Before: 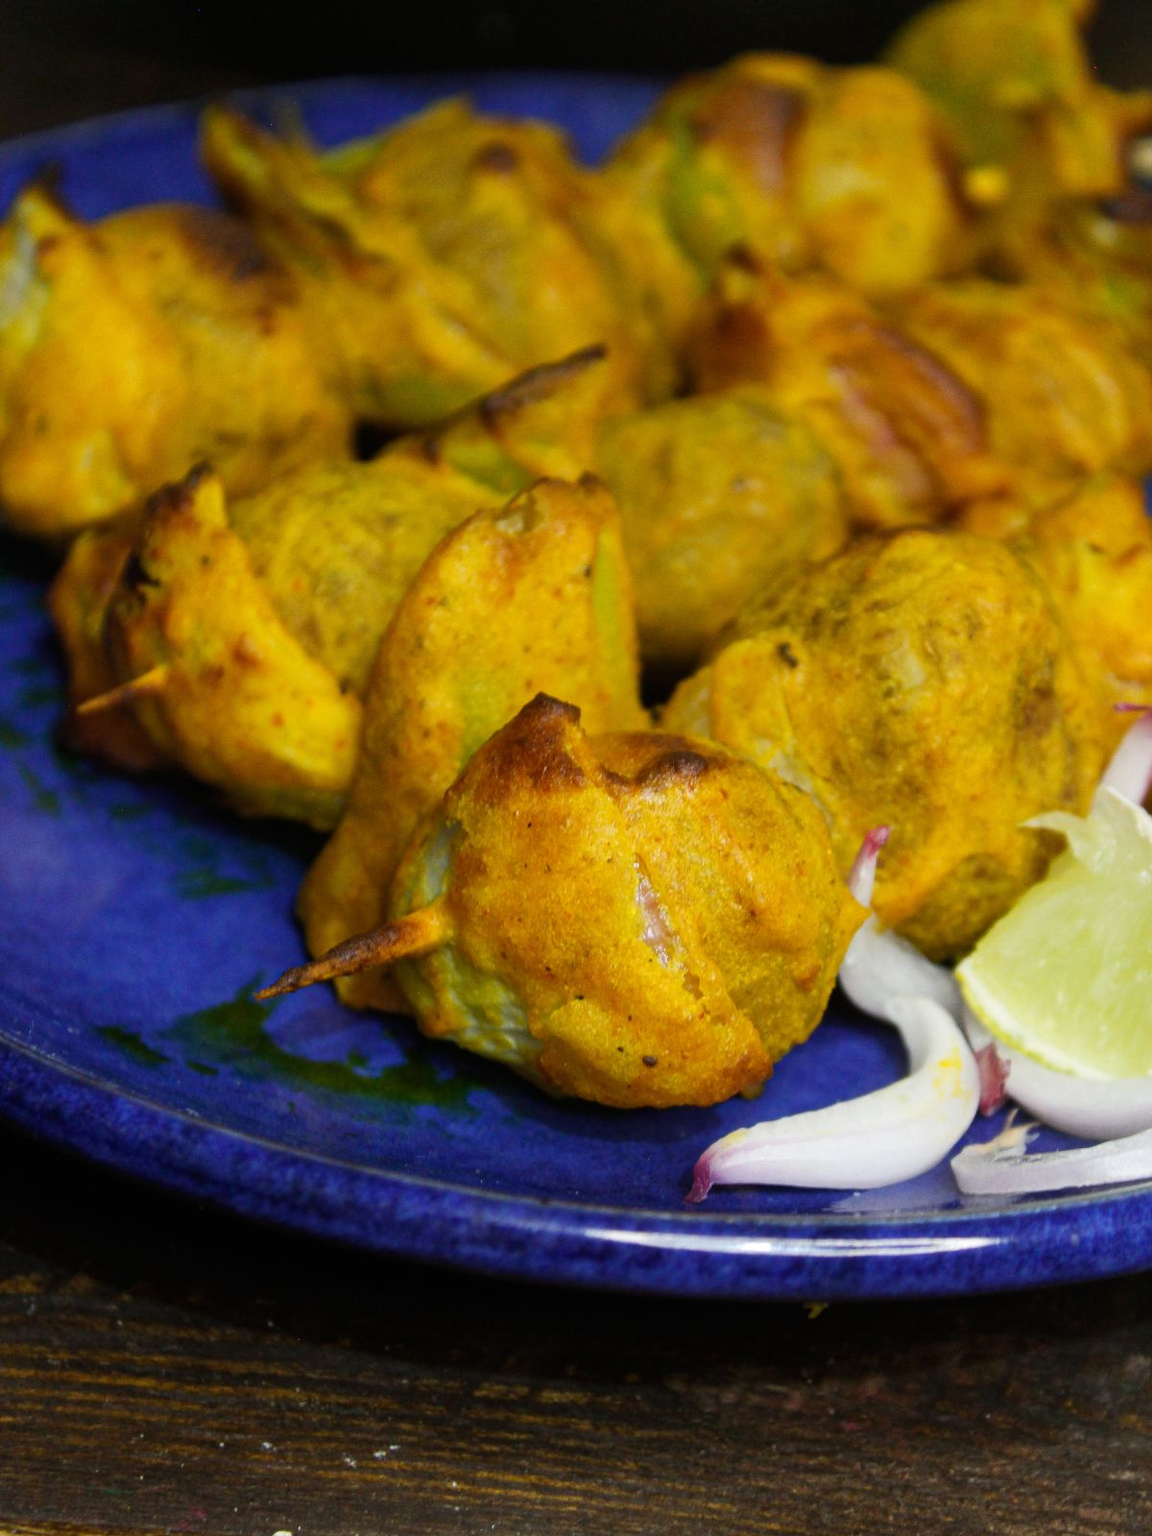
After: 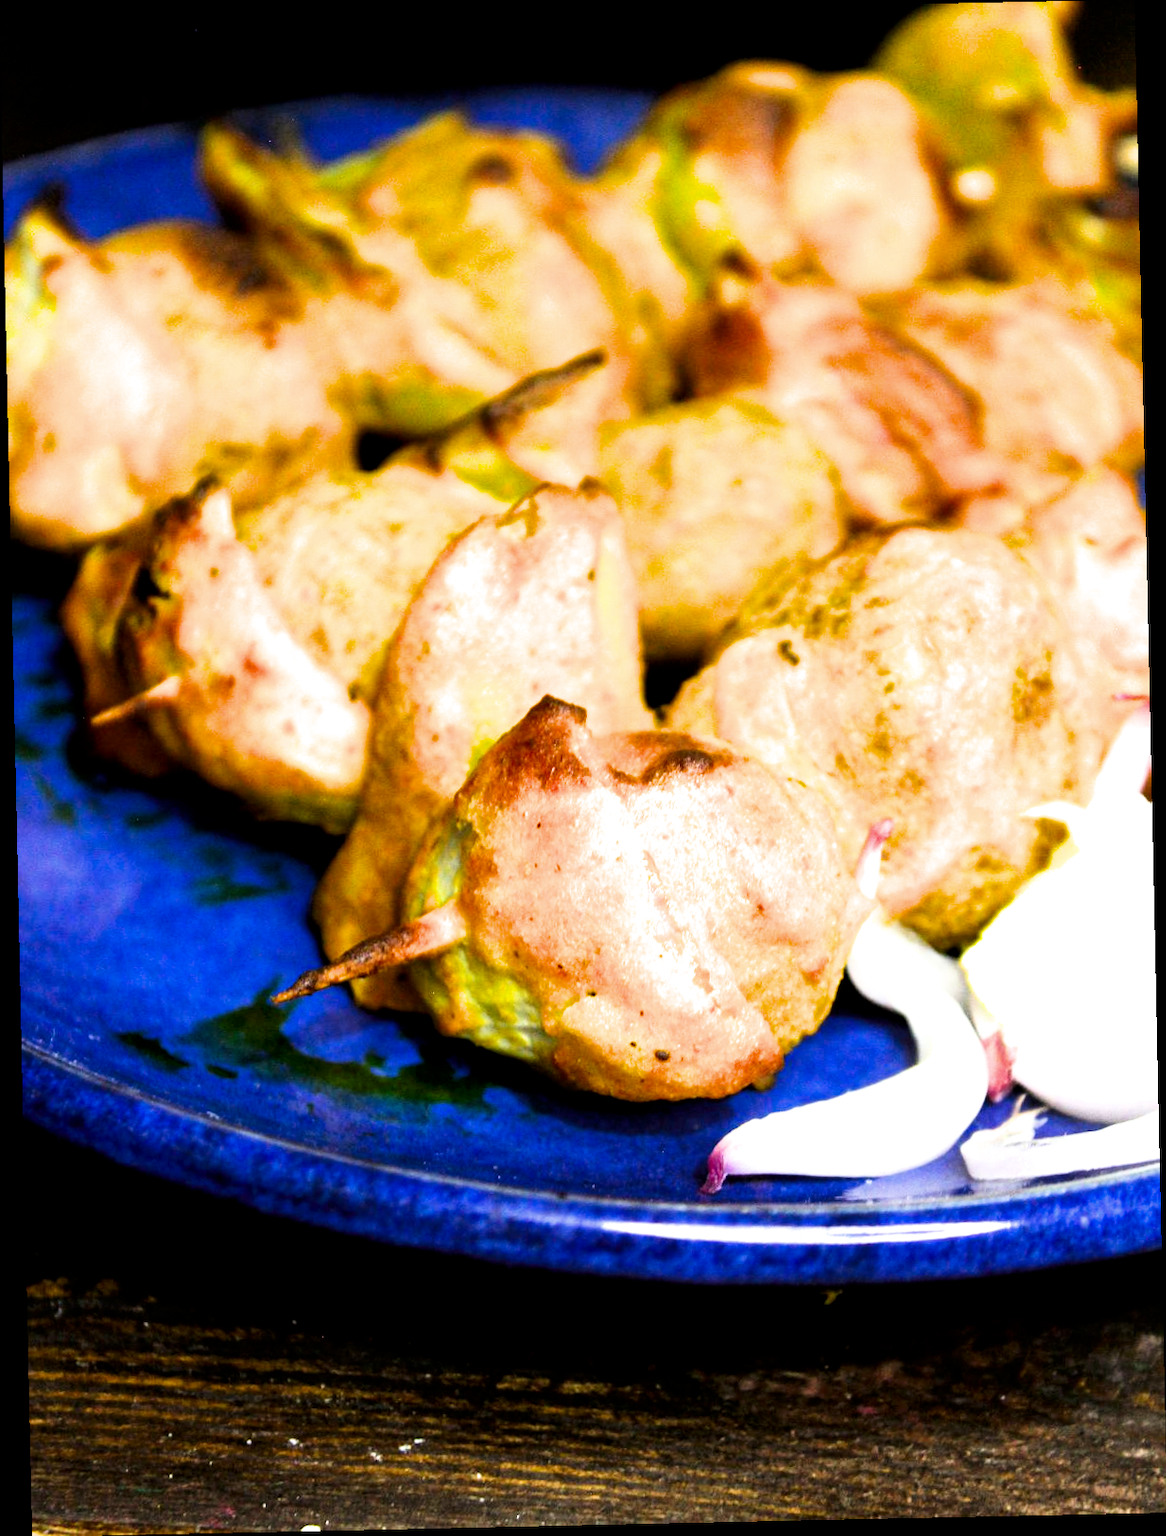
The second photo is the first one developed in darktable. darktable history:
exposure: black level correction 0, exposure 1.625 EV, compensate exposure bias true, compensate highlight preservation false
filmic rgb: black relative exposure -4 EV, white relative exposure 3 EV, hardness 3.02, contrast 1.4
contrast brightness saturation: contrast 0.07, brightness -0.14, saturation 0.11
rotate and perspective: rotation -1.24°, automatic cropping off
